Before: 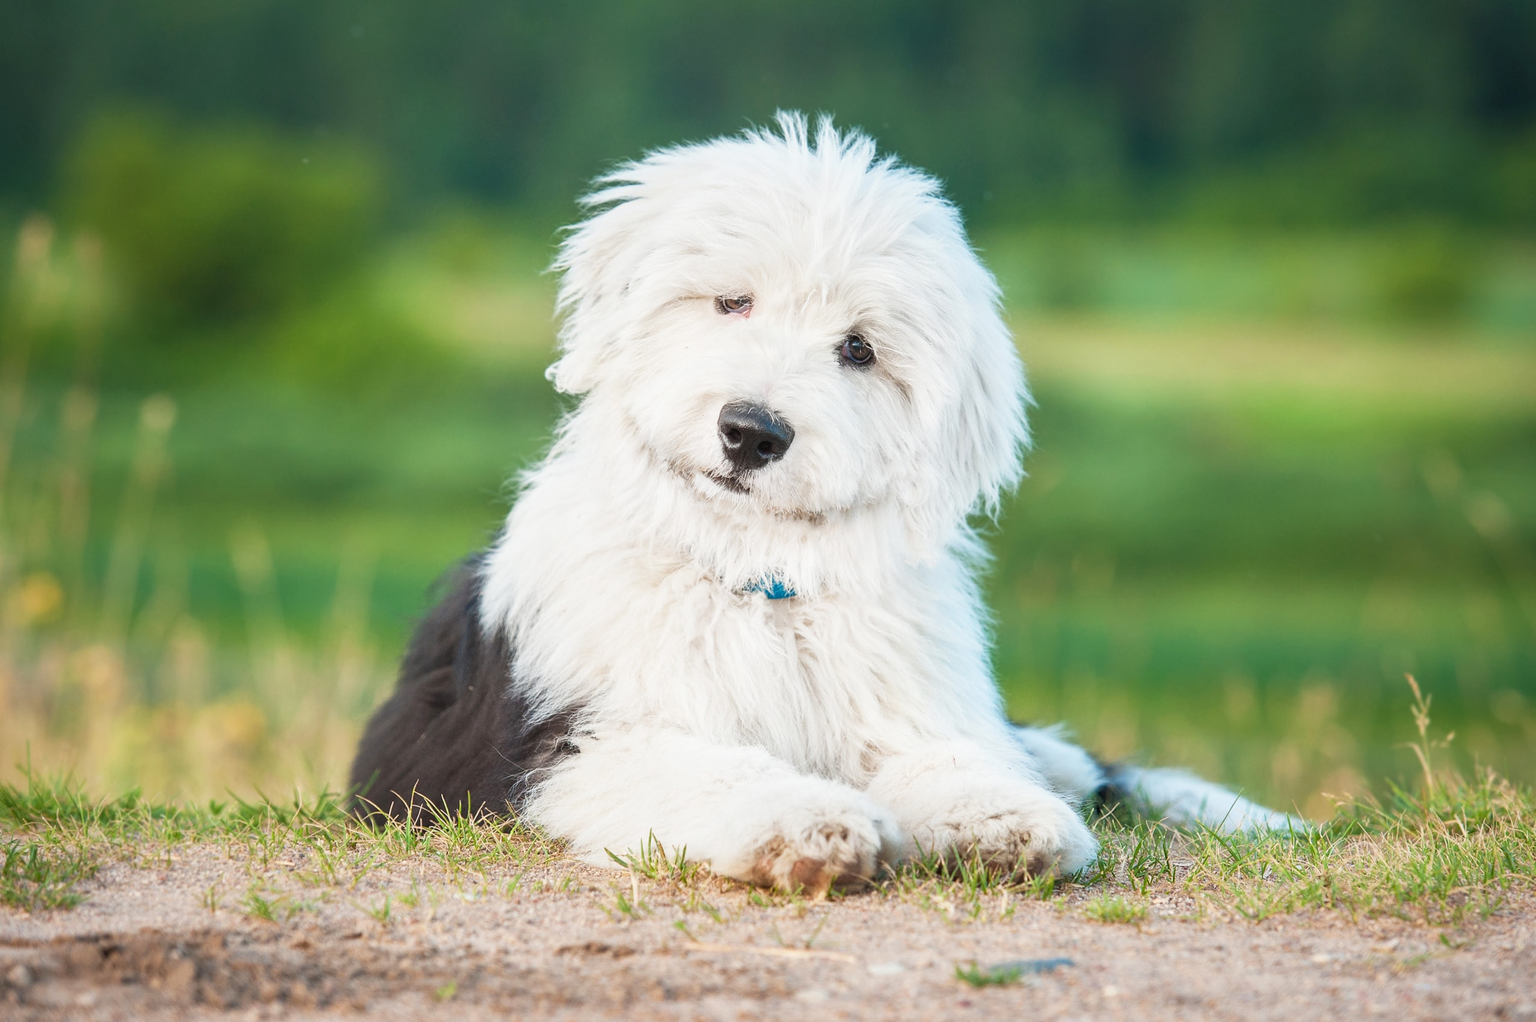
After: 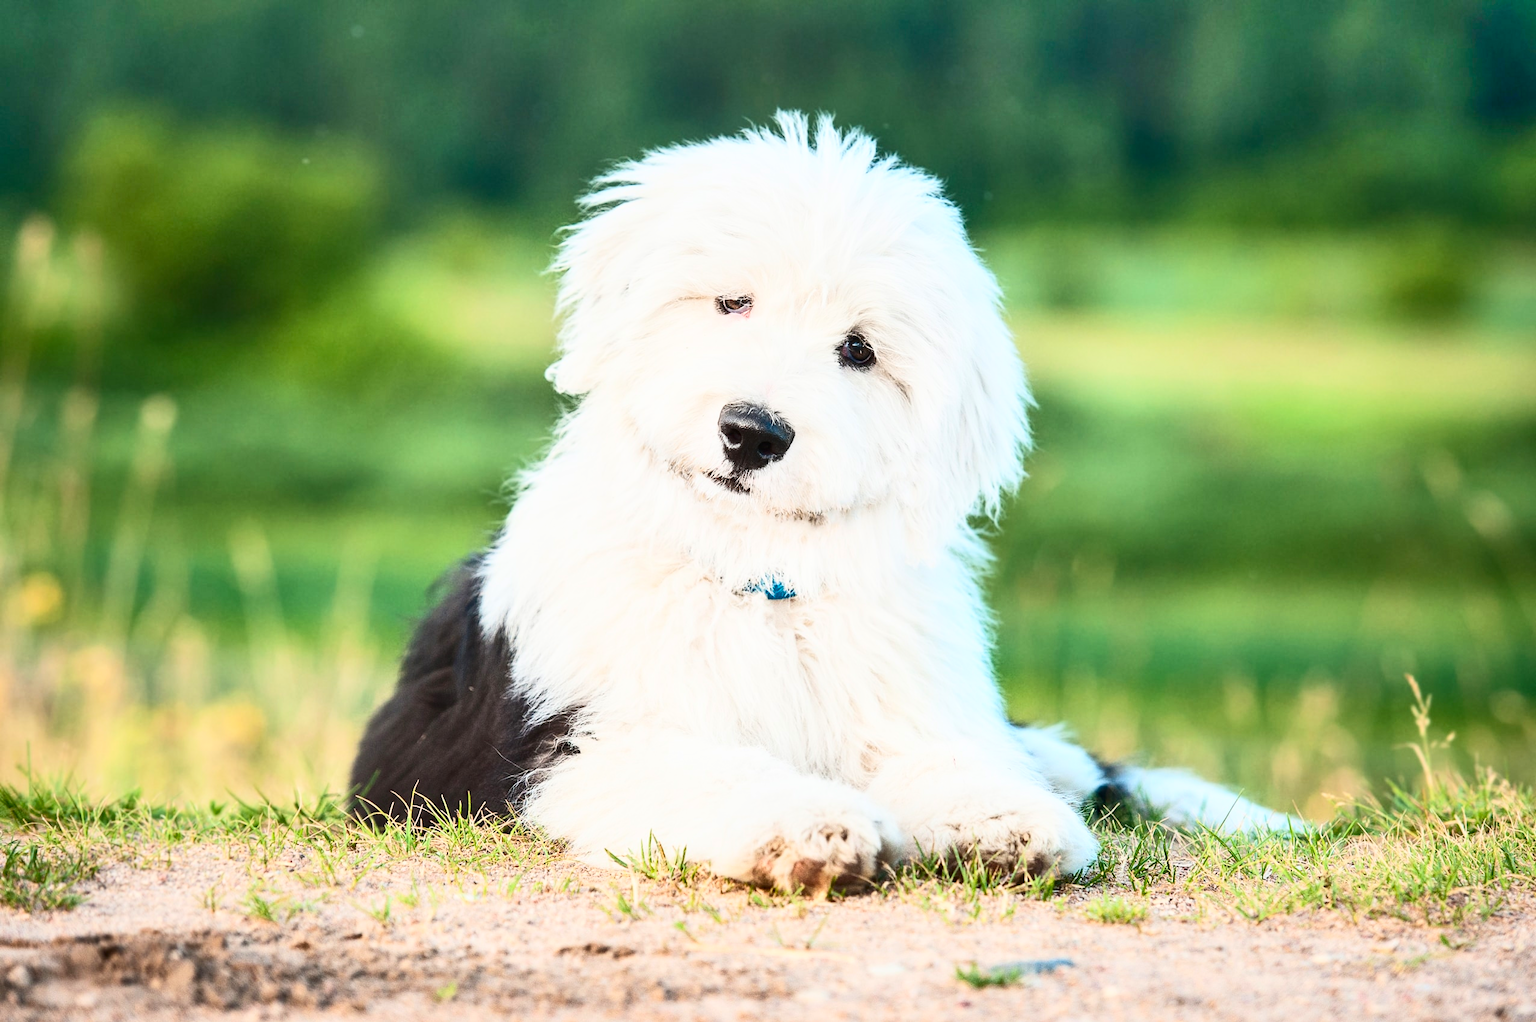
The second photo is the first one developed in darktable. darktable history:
shadows and highlights: shadows 75, highlights -25, soften with gaussian
contrast brightness saturation: contrast 0.4, brightness 0.1, saturation 0.21
